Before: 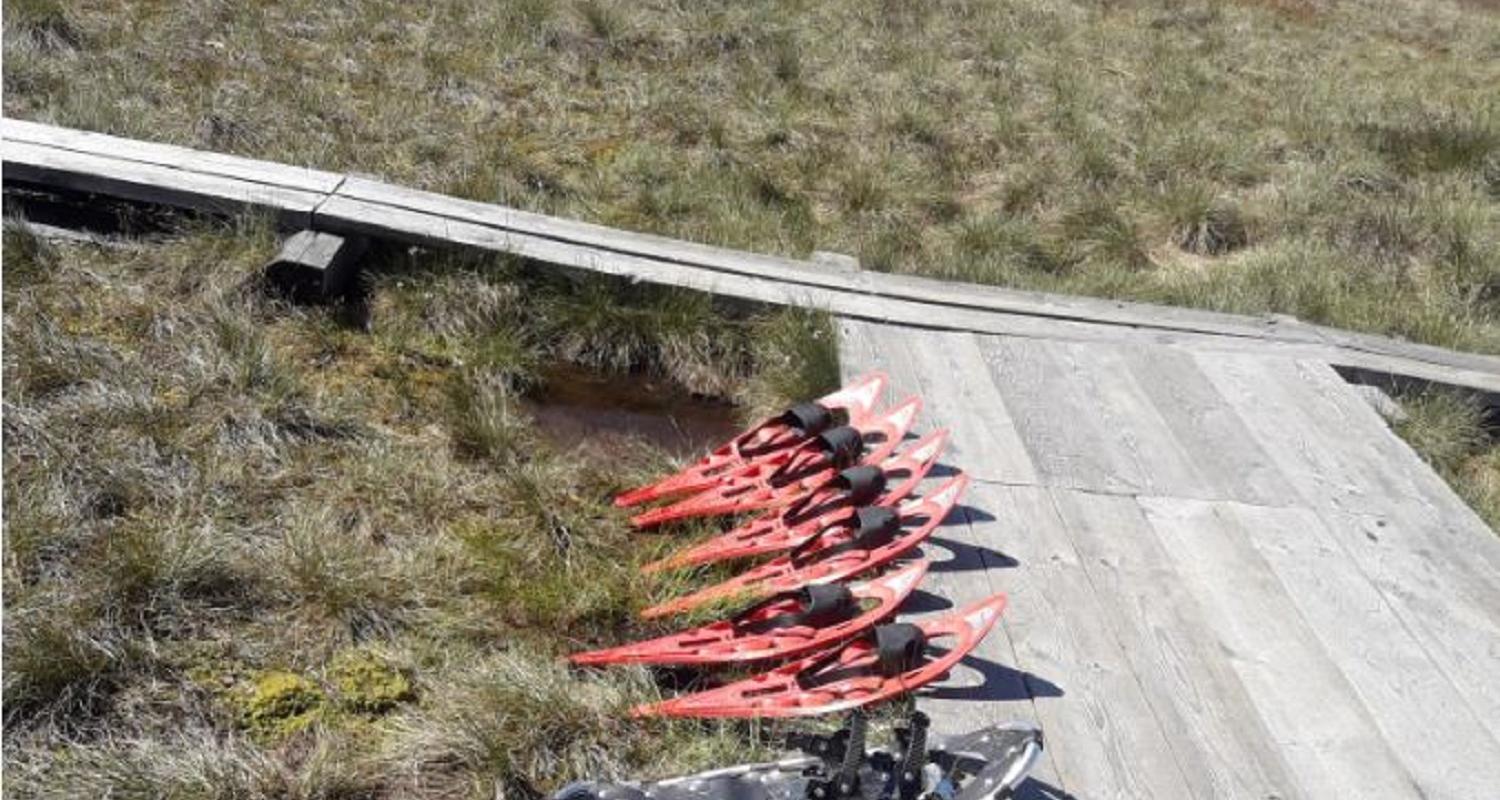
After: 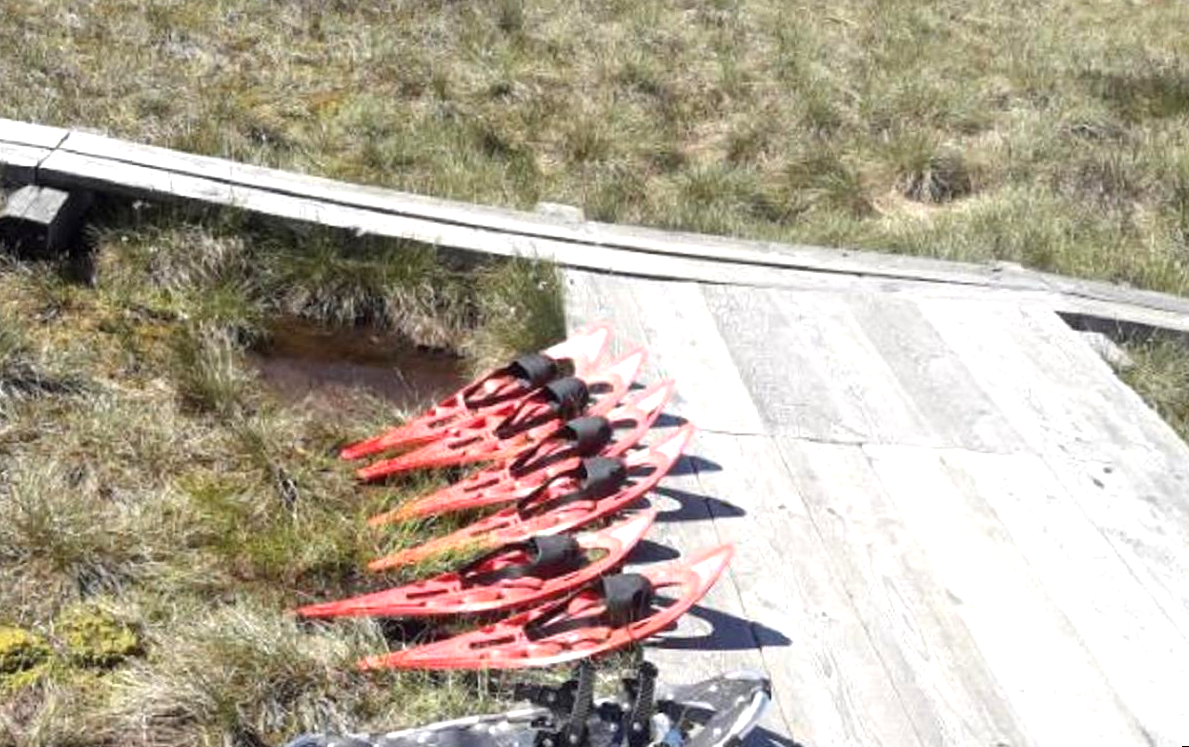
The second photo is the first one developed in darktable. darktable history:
rotate and perspective: rotation -0.45°, automatic cropping original format, crop left 0.008, crop right 0.992, crop top 0.012, crop bottom 0.988
crop and rotate: left 17.959%, top 5.771%, right 1.742%
exposure: exposure 0.6 EV, compensate highlight preservation false
